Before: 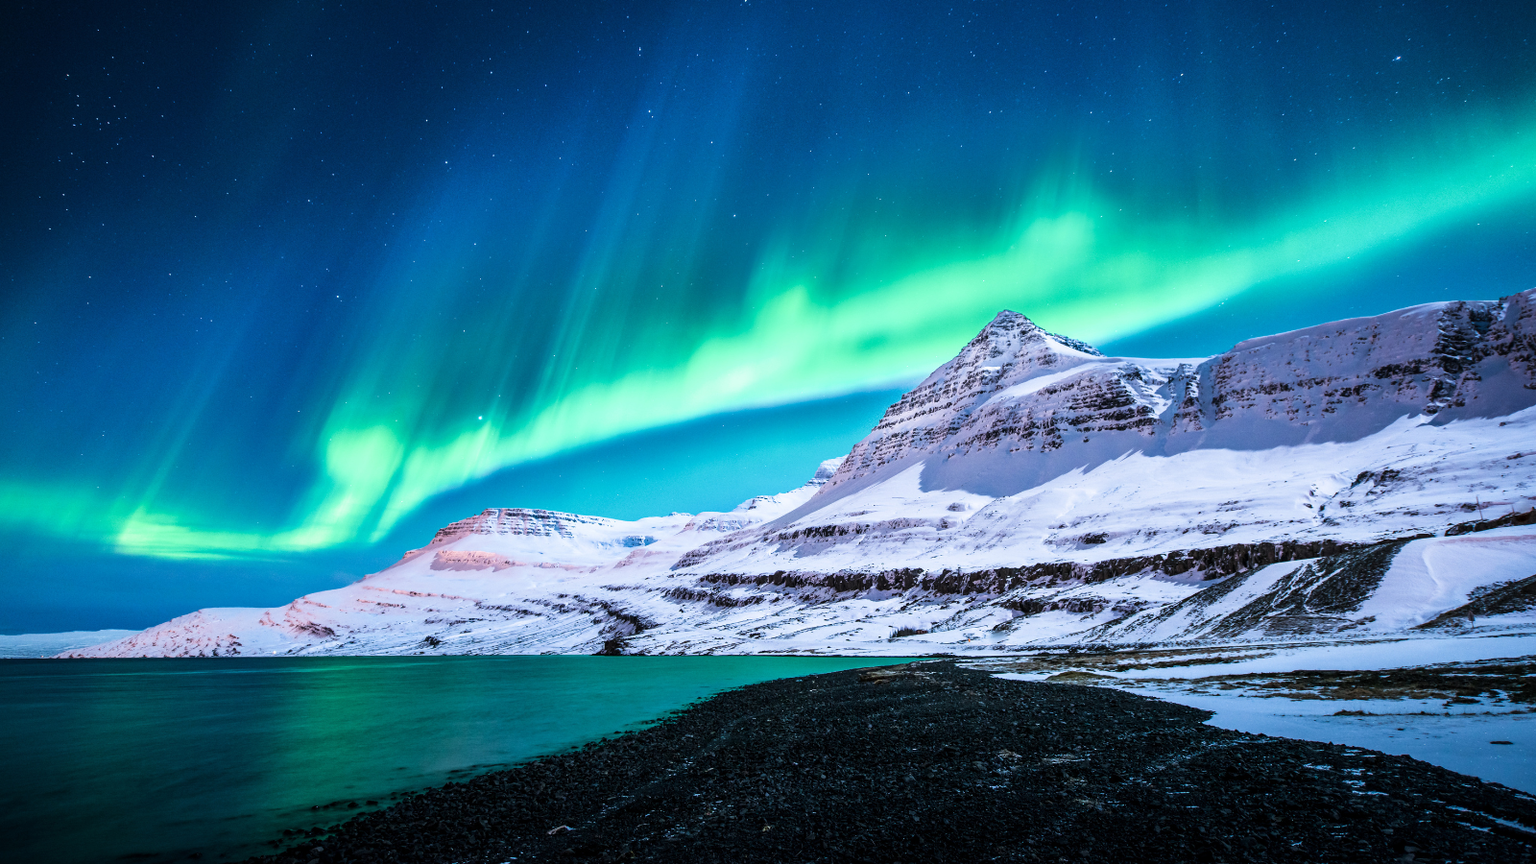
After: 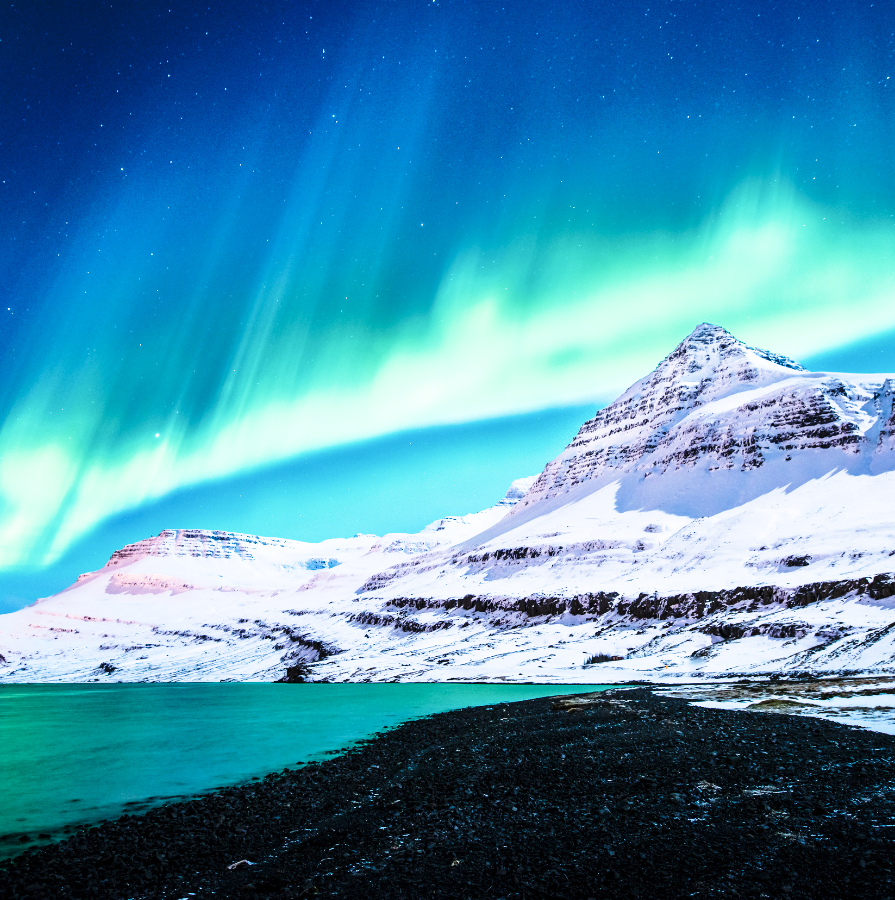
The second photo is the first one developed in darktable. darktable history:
crop: left 21.471%, right 22.585%
base curve: curves: ch0 [(0, 0) (0.028, 0.03) (0.121, 0.232) (0.46, 0.748) (0.859, 0.968) (1, 1)], preserve colors none
tone equalizer: on, module defaults
